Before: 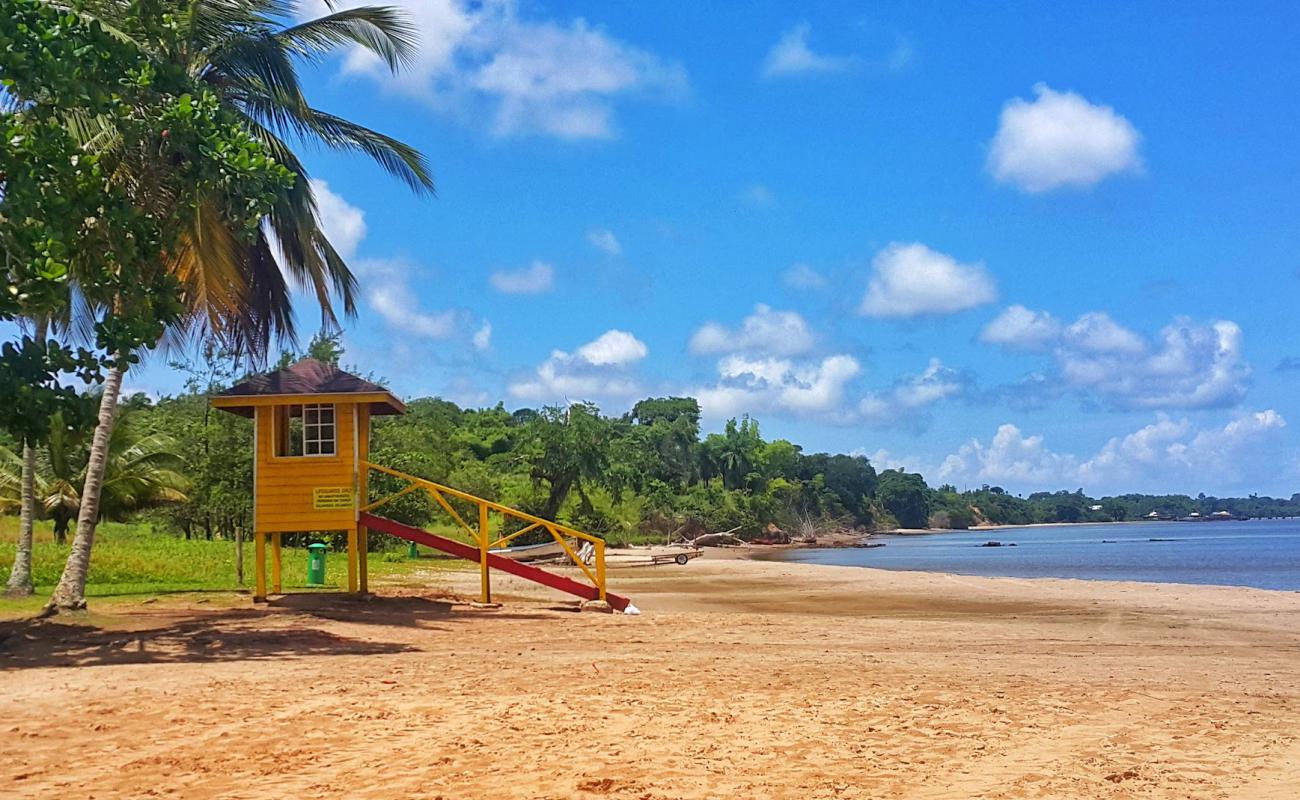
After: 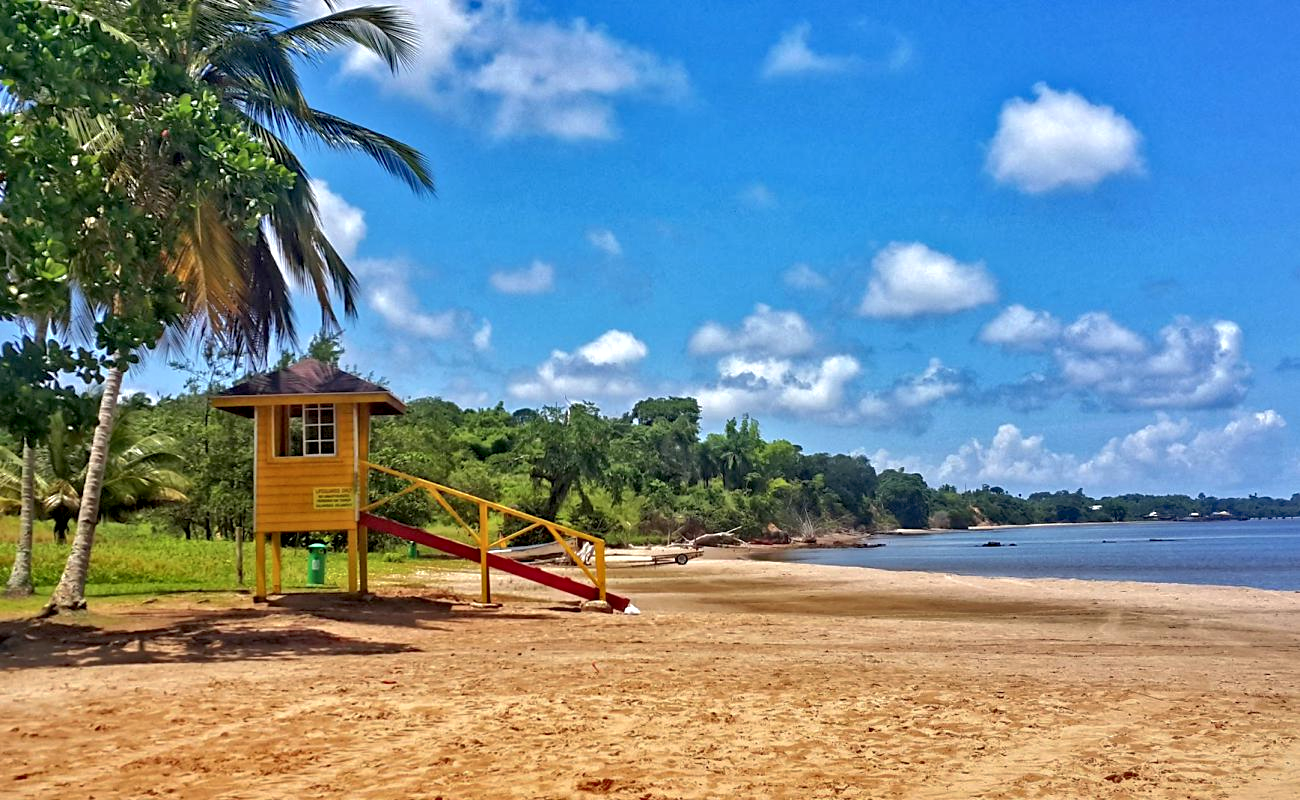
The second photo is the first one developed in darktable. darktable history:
shadows and highlights: on, module defaults
contrast equalizer: y [[0.511, 0.558, 0.631, 0.632, 0.559, 0.512], [0.5 ×6], [0.507, 0.559, 0.627, 0.644, 0.647, 0.647], [0 ×6], [0 ×6]]
